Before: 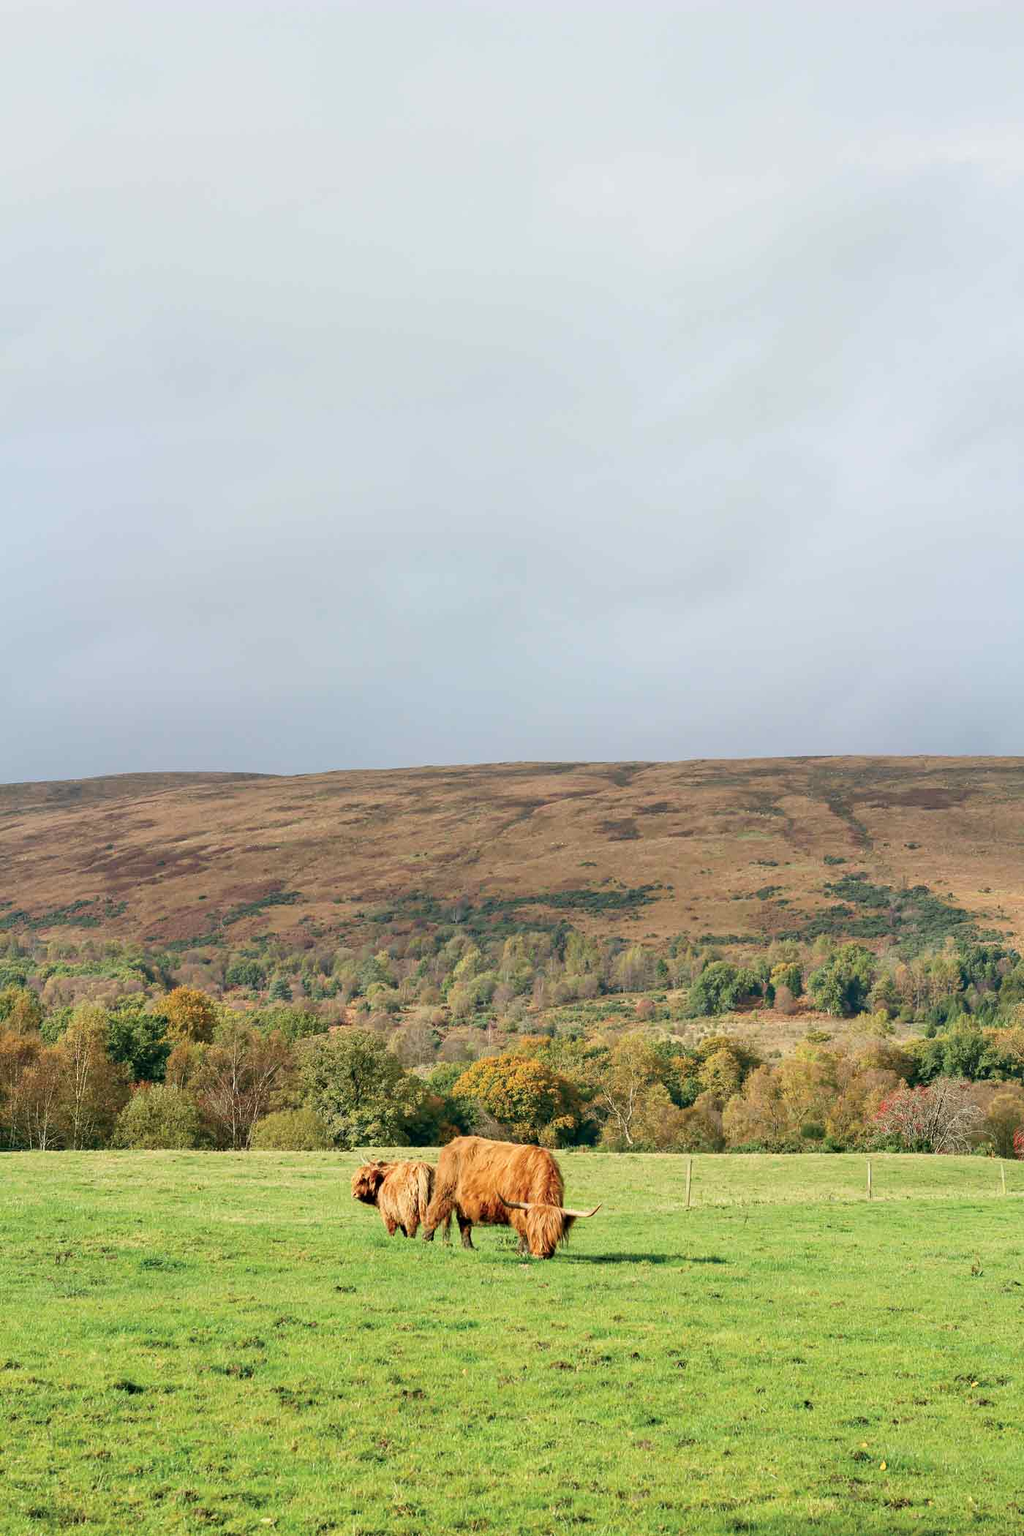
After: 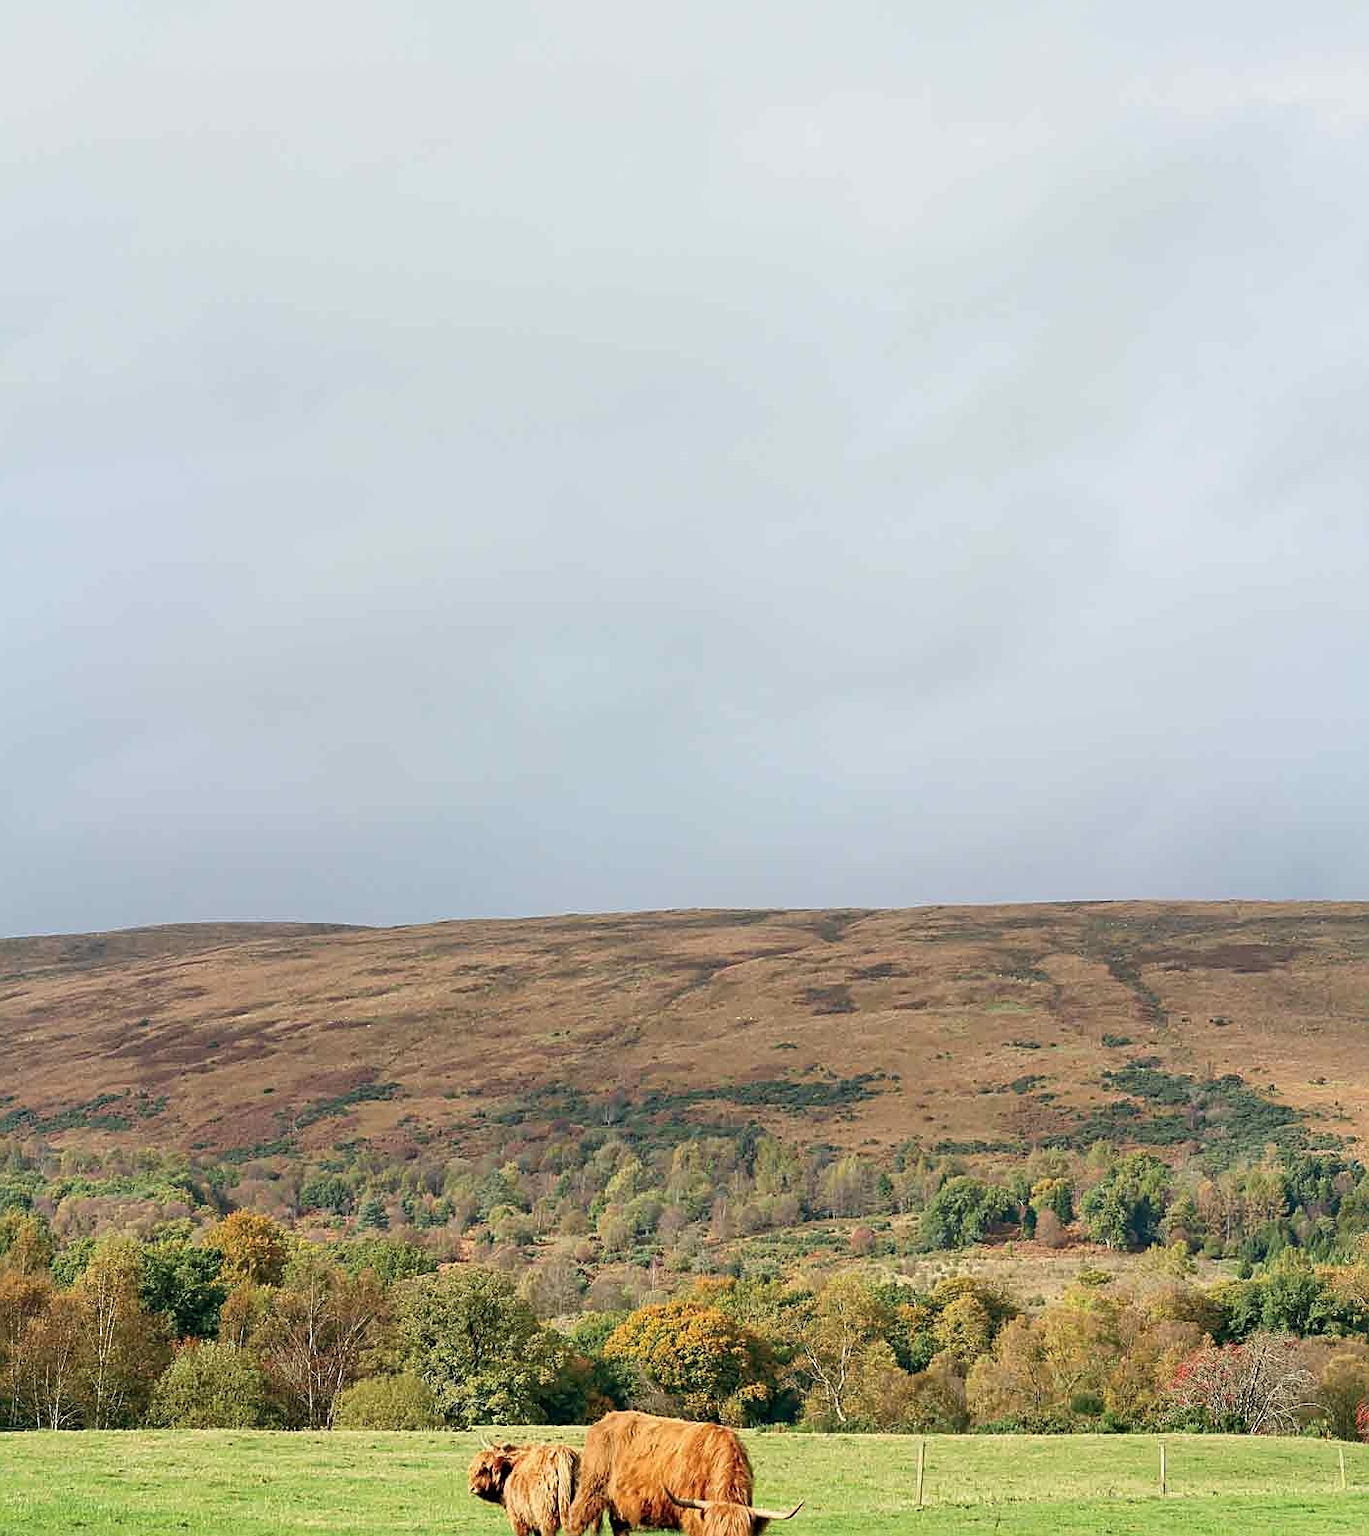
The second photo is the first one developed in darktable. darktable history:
crop: left 0.279%, top 5.498%, bottom 19.913%
sharpen: amount 0.55
